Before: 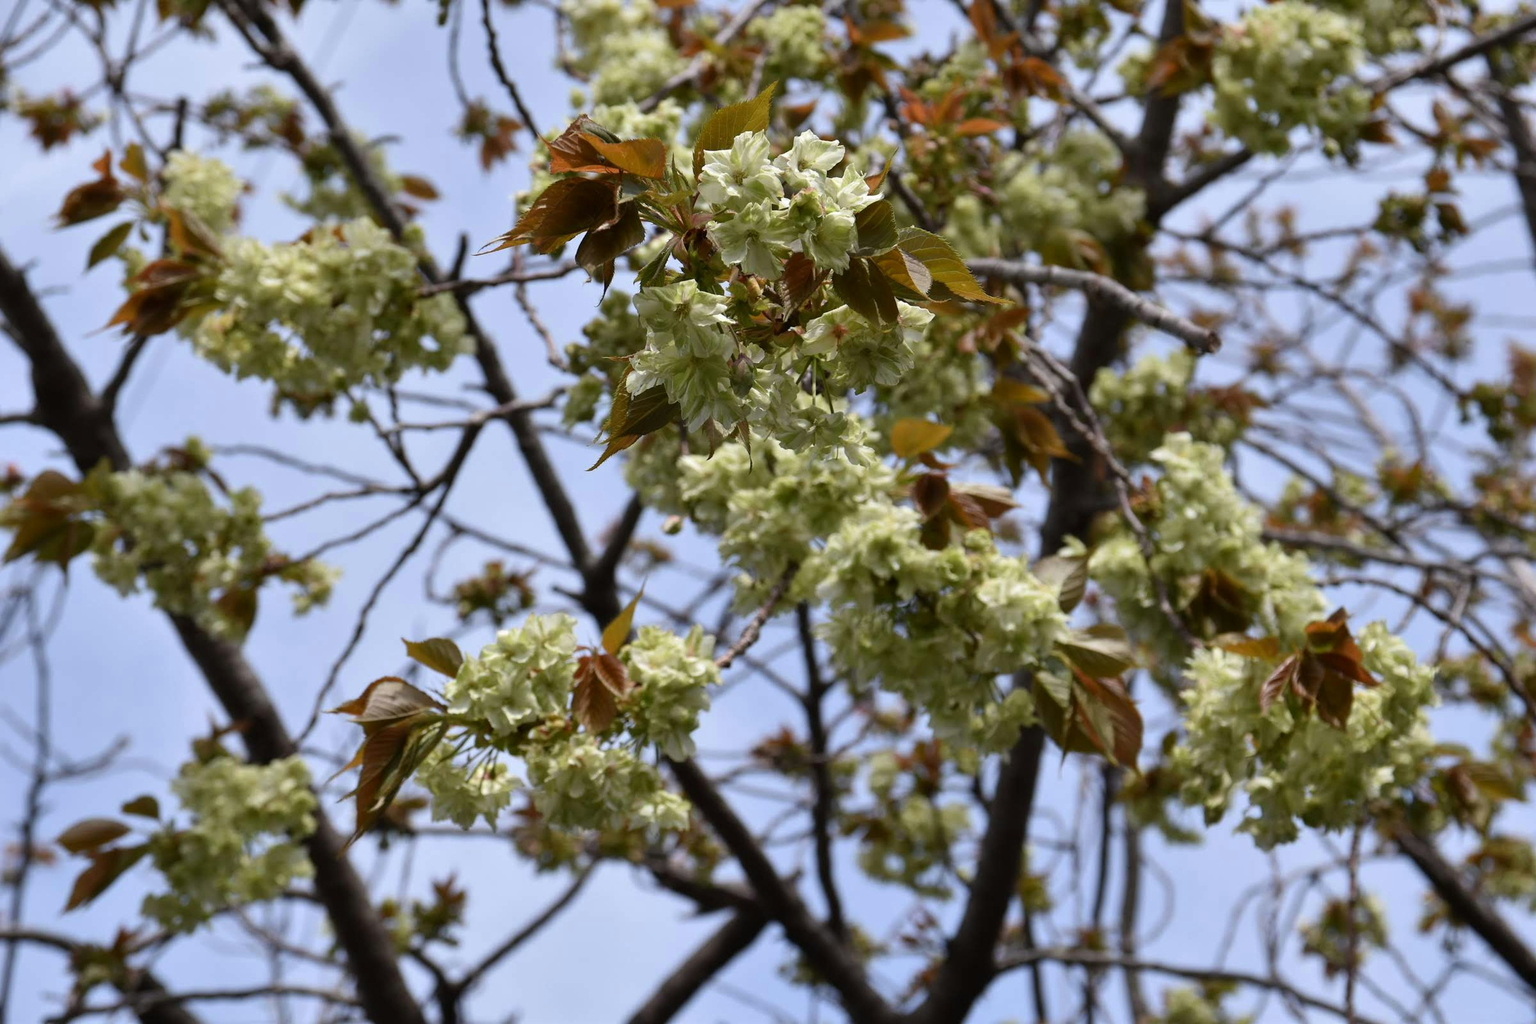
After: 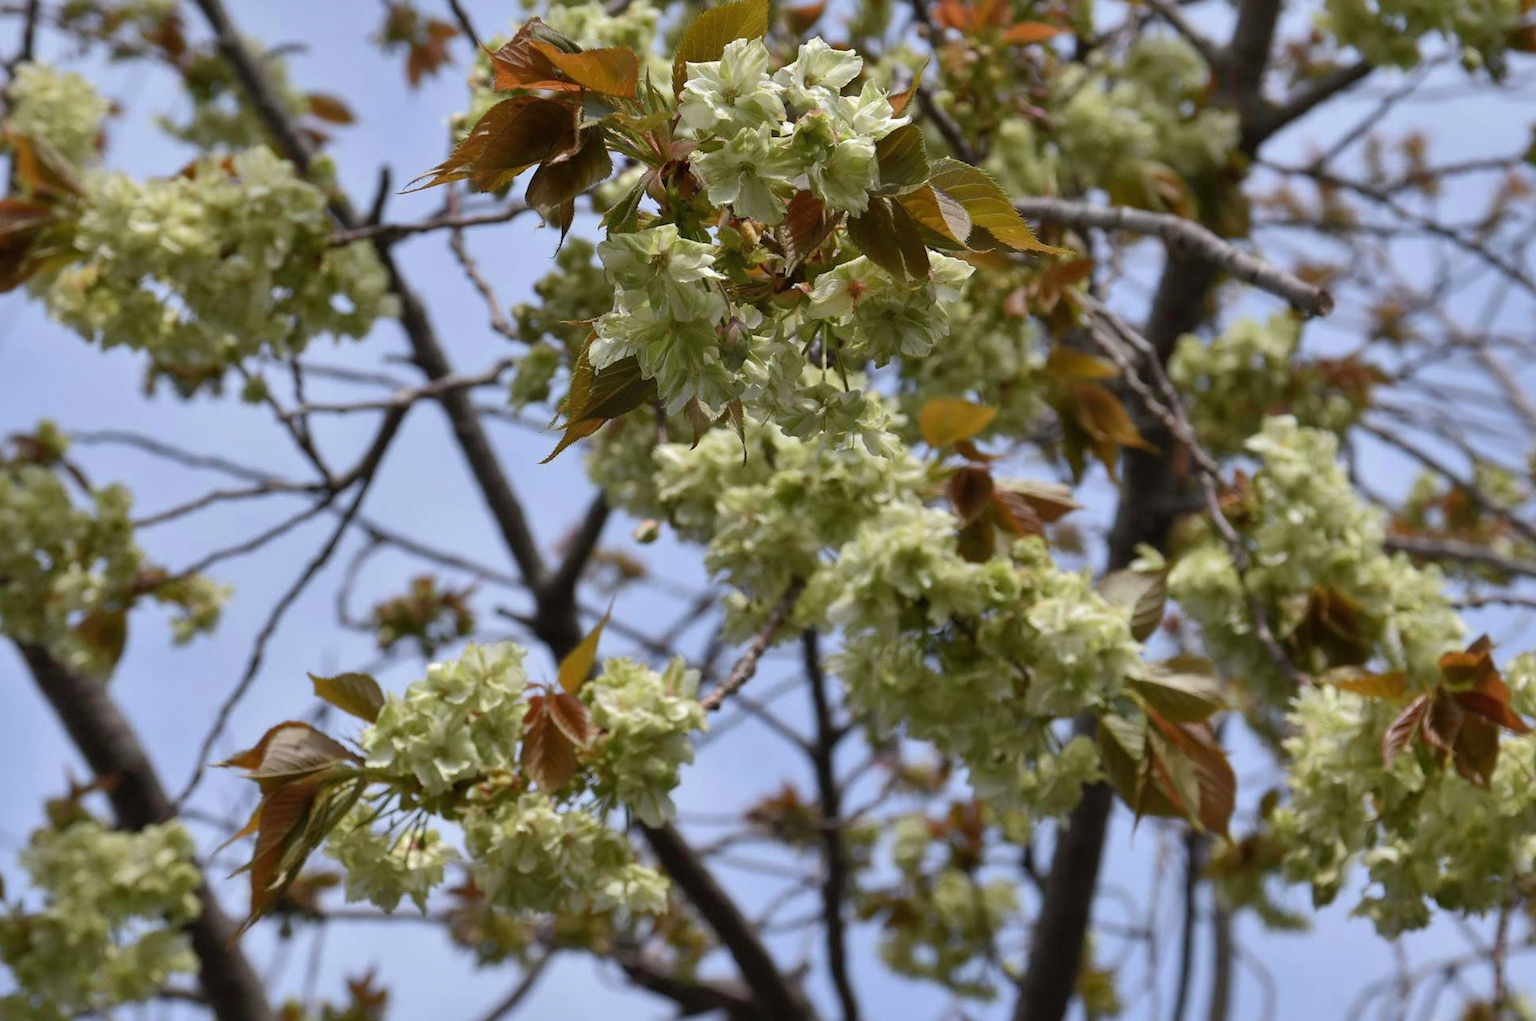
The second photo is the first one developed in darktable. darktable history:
crop and rotate: left 10.162%, top 9.863%, right 9.955%, bottom 10.48%
shadows and highlights: on, module defaults
